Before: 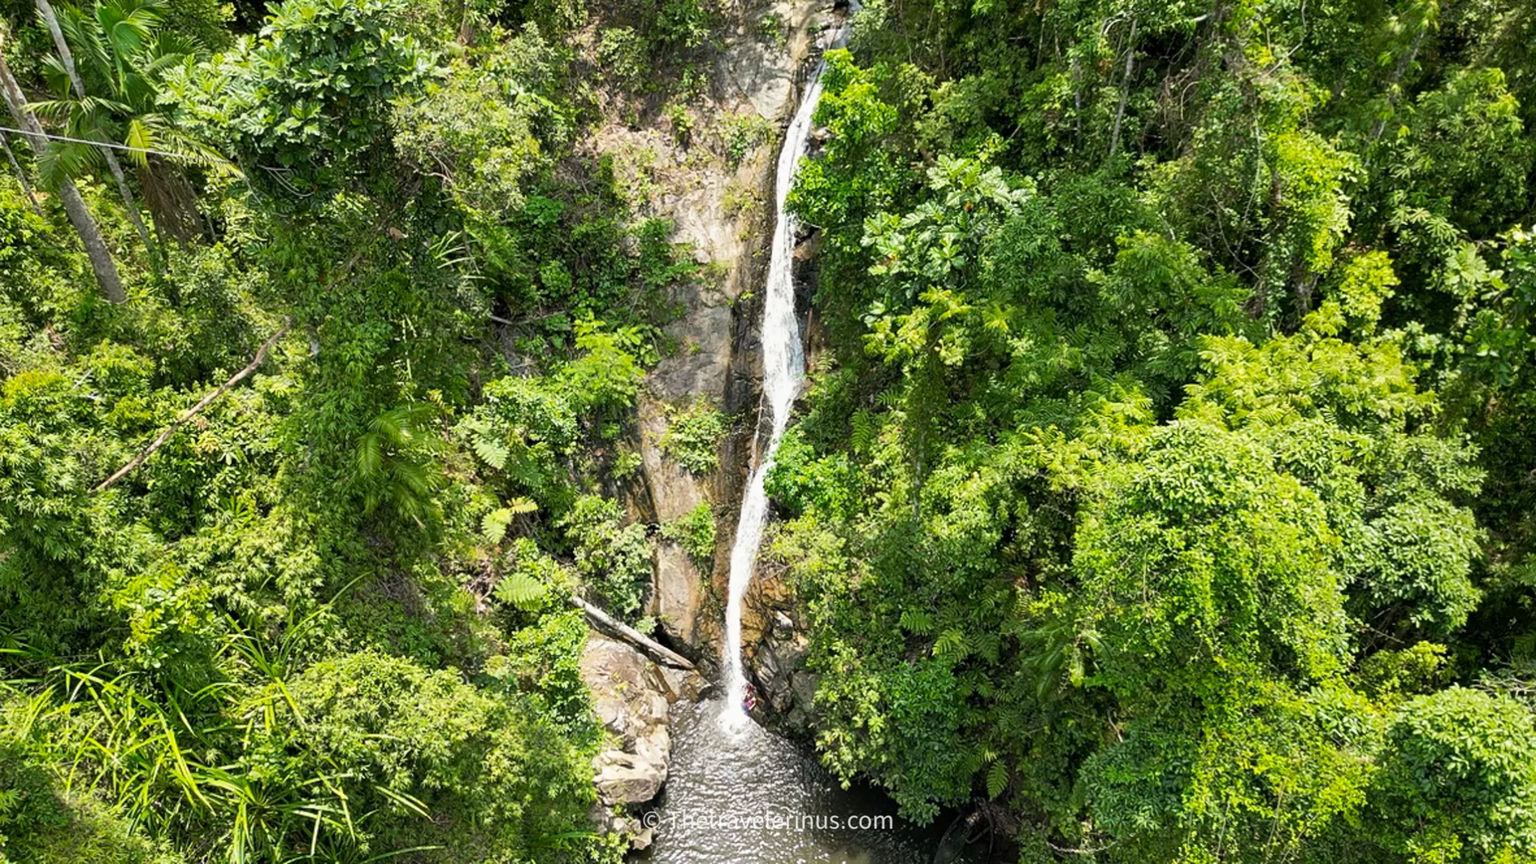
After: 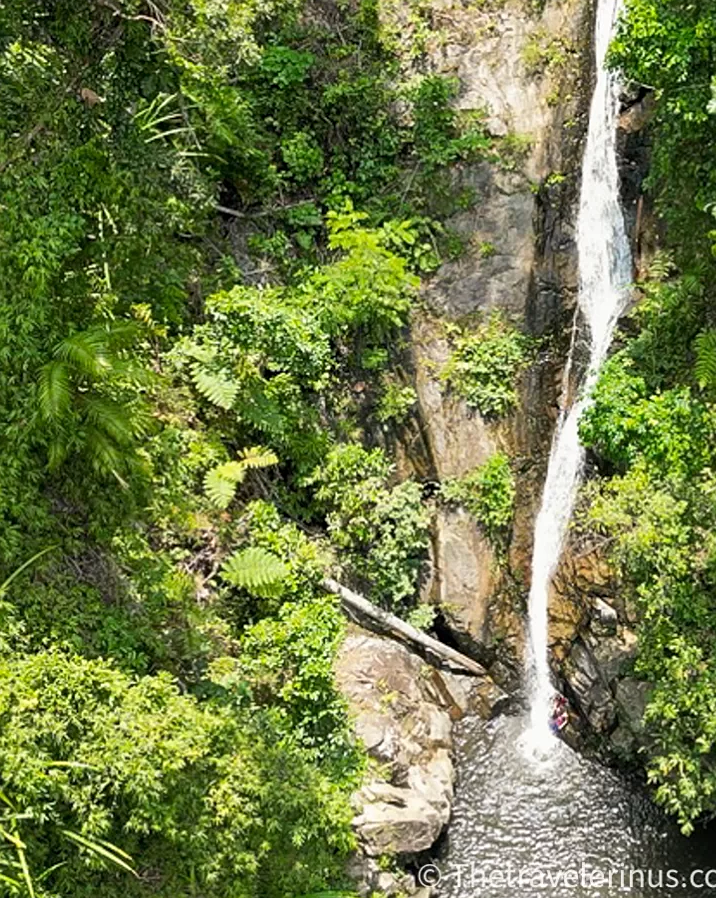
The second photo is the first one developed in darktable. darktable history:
crop and rotate: left 21.393%, top 18.708%, right 43.505%, bottom 2.999%
sharpen: radius 1.31, amount 0.3, threshold 0.066
